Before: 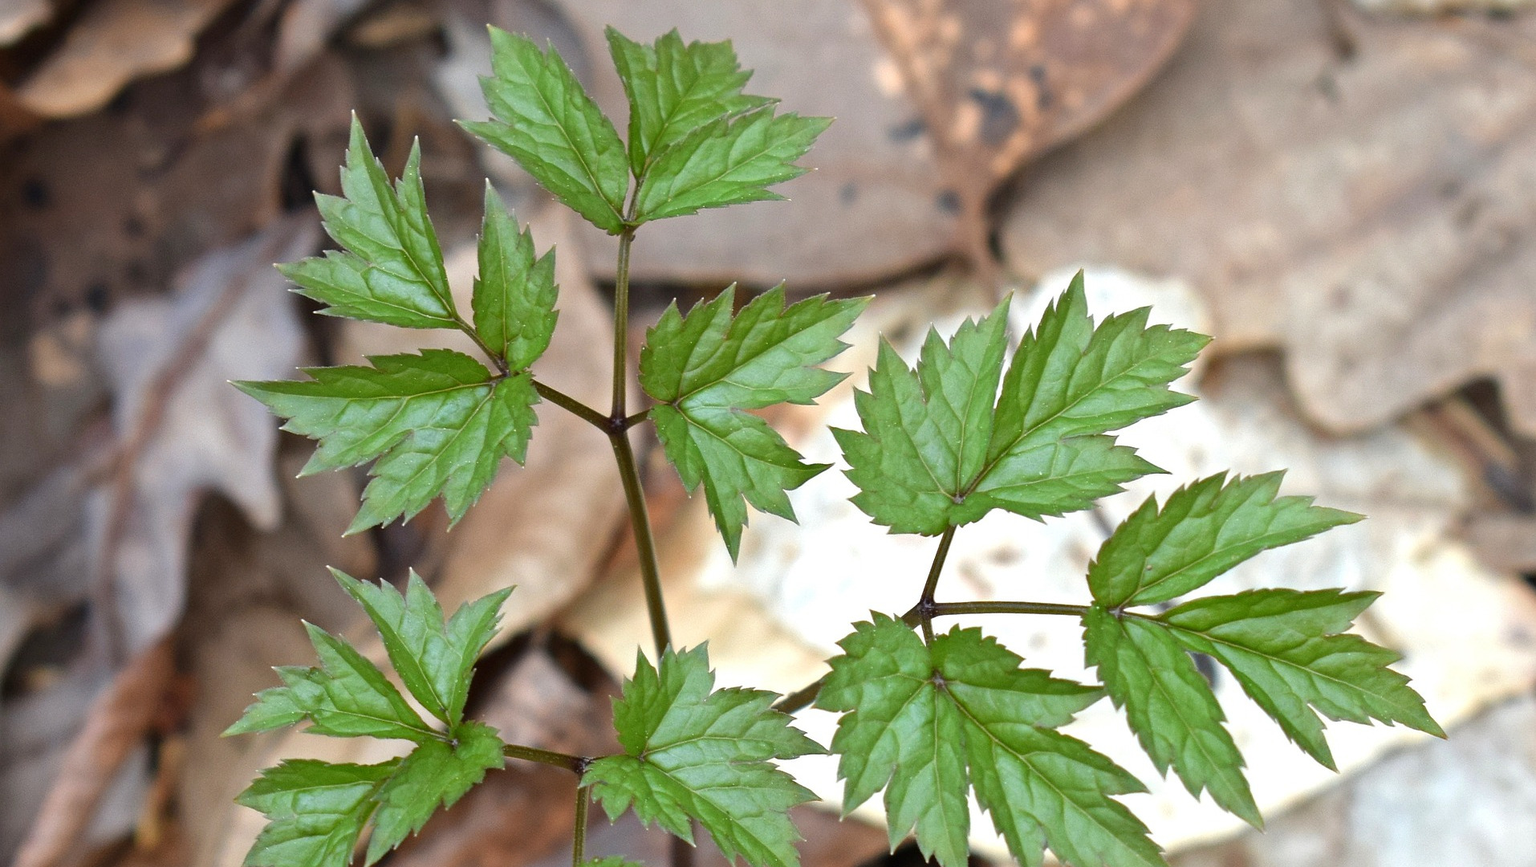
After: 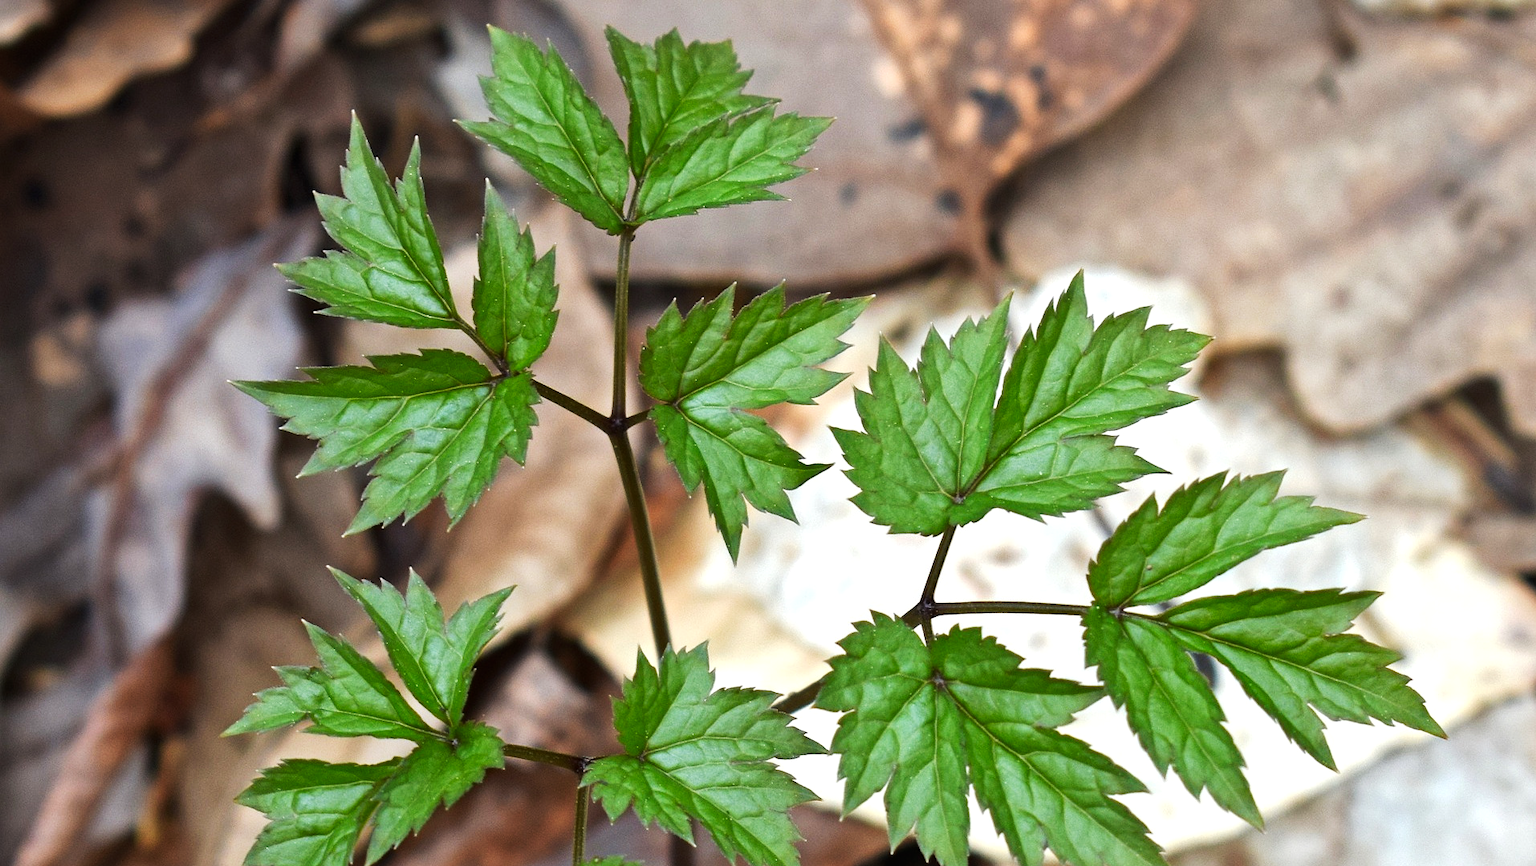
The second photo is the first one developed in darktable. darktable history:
local contrast: mode bilateral grid, contrast 20, coarseness 50, detail 120%, midtone range 0.2
tone curve: curves: ch0 [(0, 0) (0.003, 0.012) (0.011, 0.015) (0.025, 0.02) (0.044, 0.032) (0.069, 0.044) (0.1, 0.063) (0.136, 0.085) (0.177, 0.121) (0.224, 0.159) (0.277, 0.207) (0.335, 0.261) (0.399, 0.328) (0.468, 0.41) (0.543, 0.506) (0.623, 0.609) (0.709, 0.719) (0.801, 0.82) (0.898, 0.907) (1, 1)], preserve colors none
